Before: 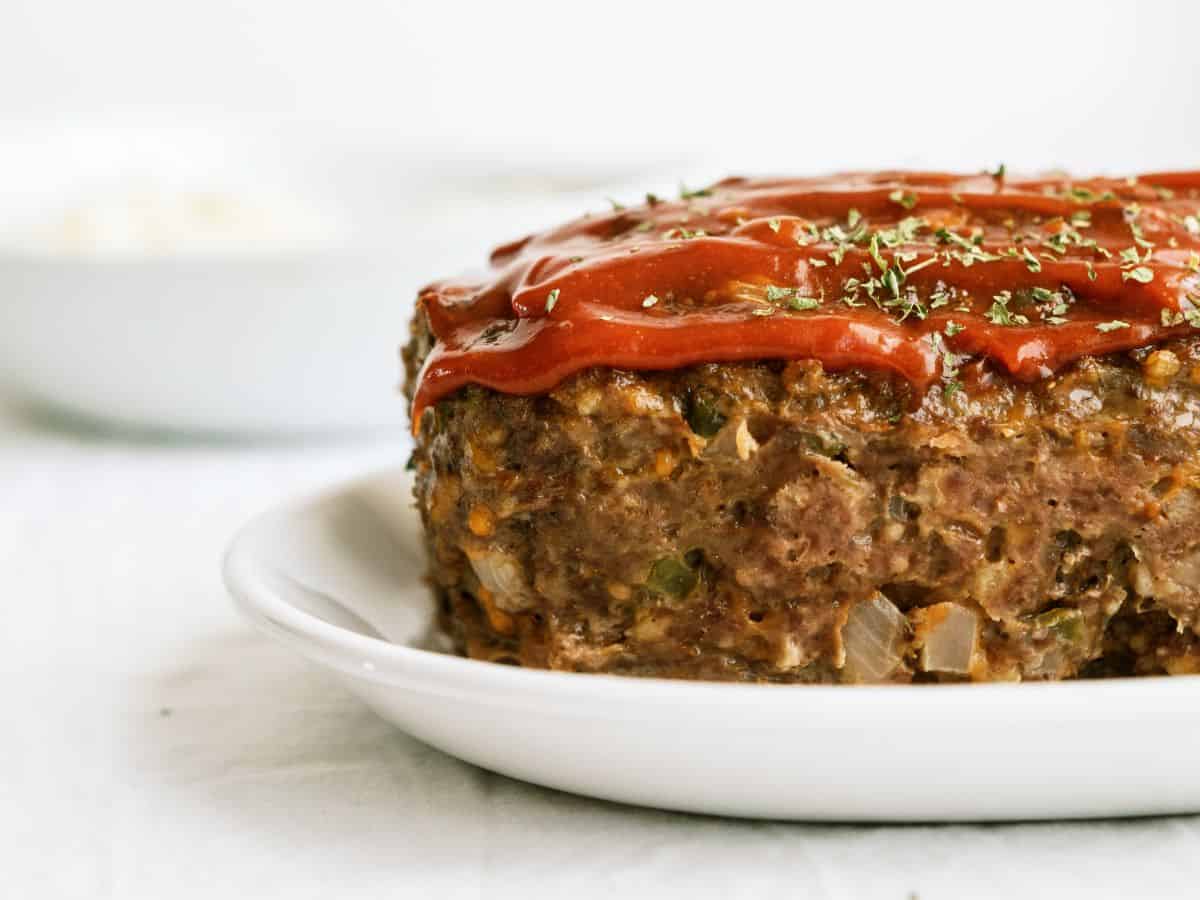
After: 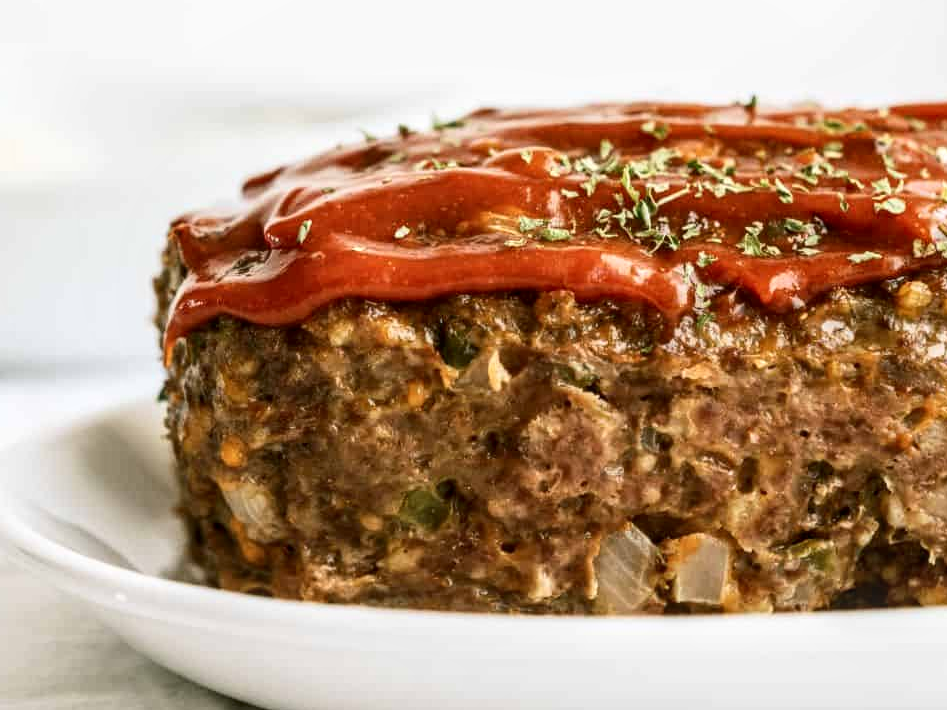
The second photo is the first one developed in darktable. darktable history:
local contrast: on, module defaults
crop and rotate: left 20.721%, top 7.749%, right 0.313%, bottom 13.282%
contrast brightness saturation: contrast 0.141
